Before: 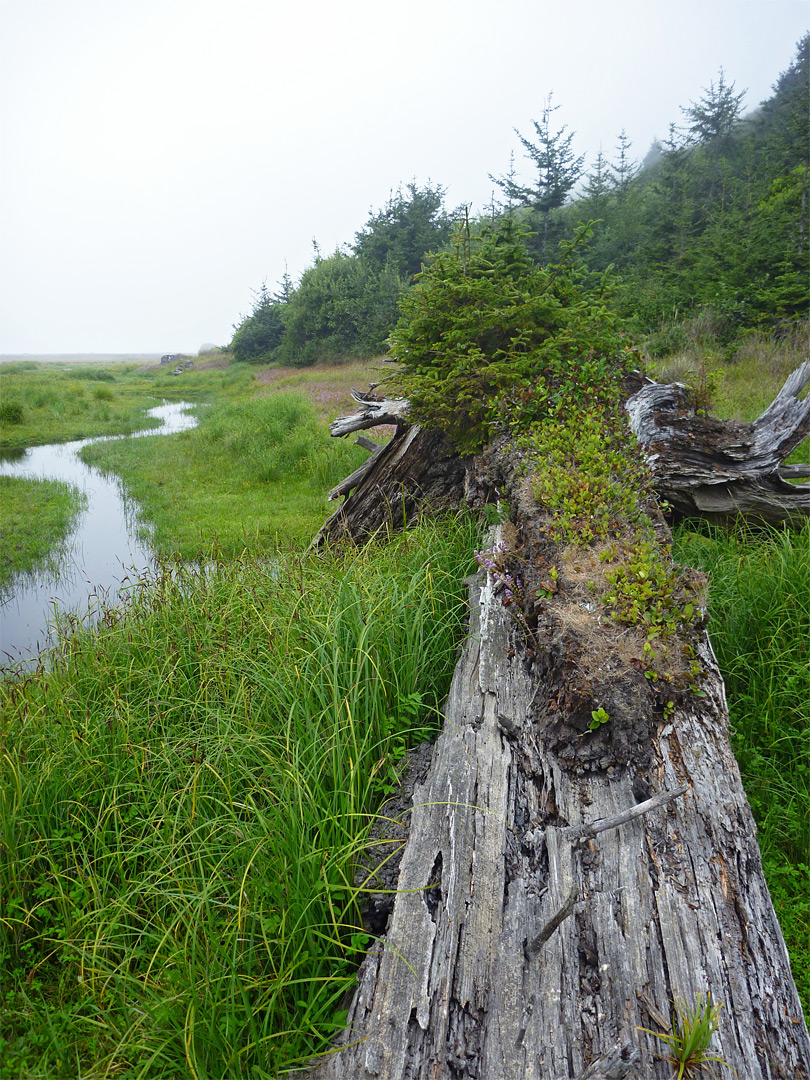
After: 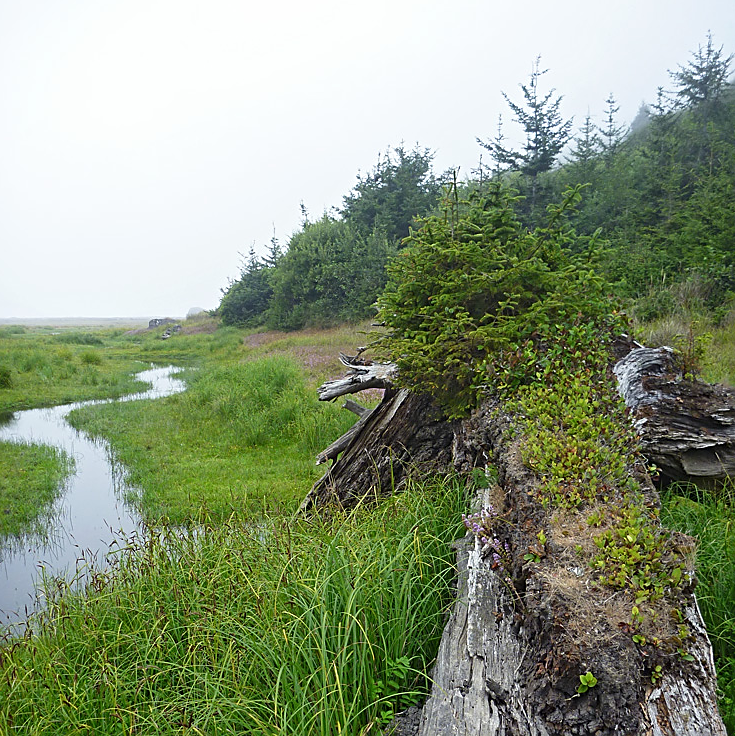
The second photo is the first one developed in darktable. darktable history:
crop: left 1.587%, top 3.407%, right 7.586%, bottom 28.437%
sharpen: on, module defaults
